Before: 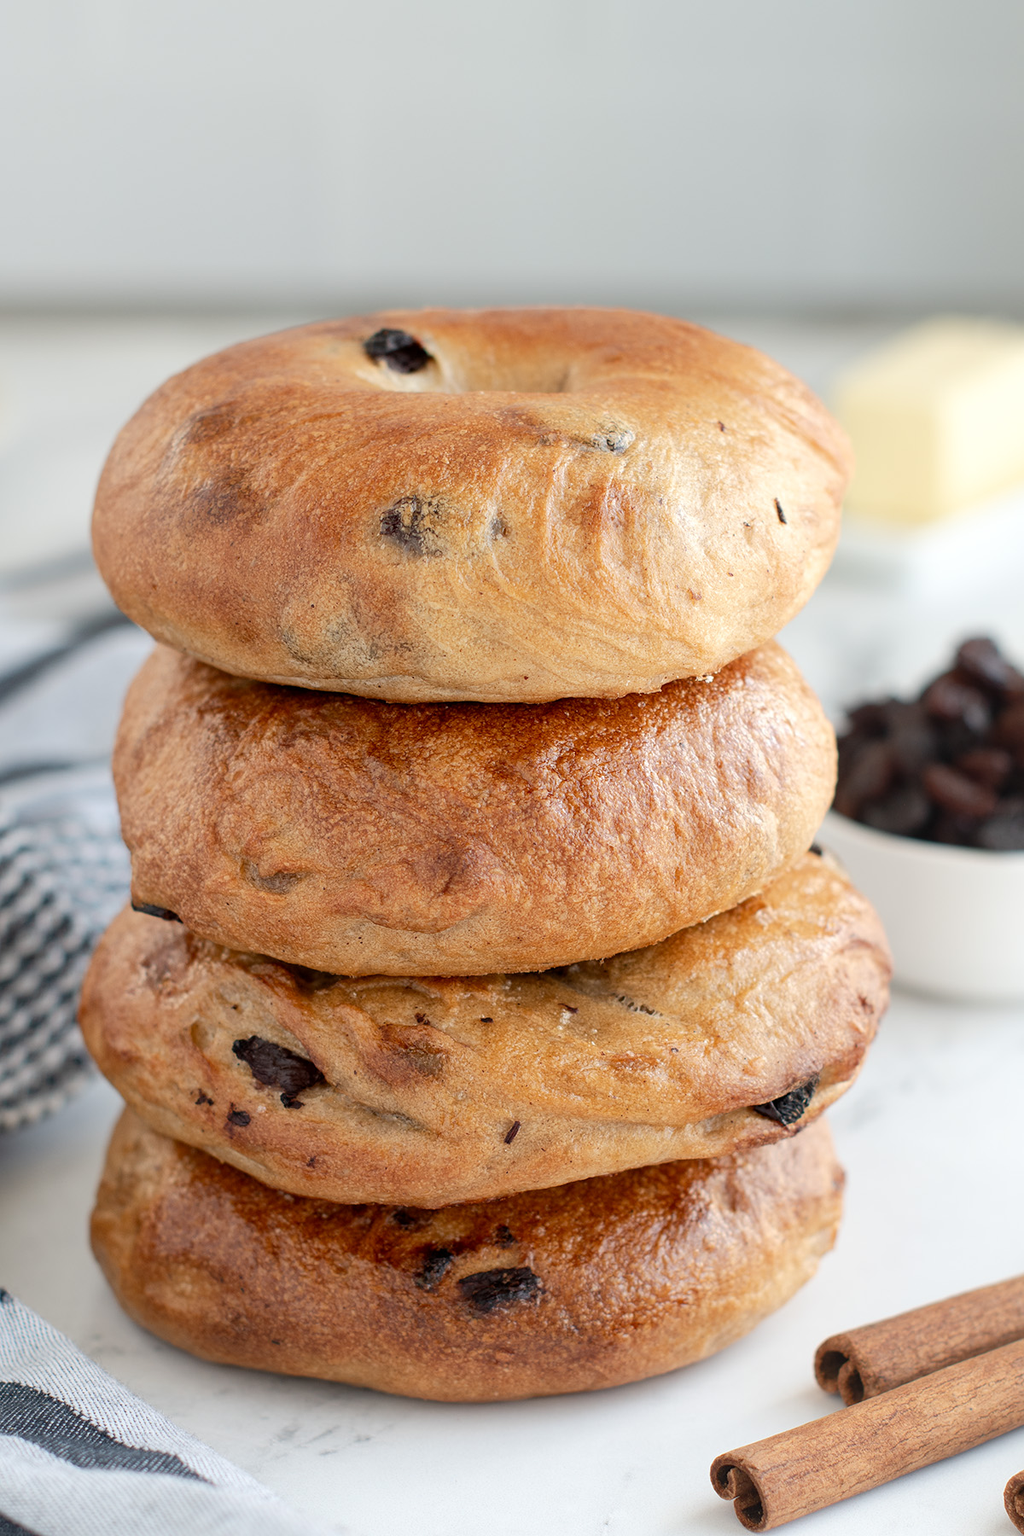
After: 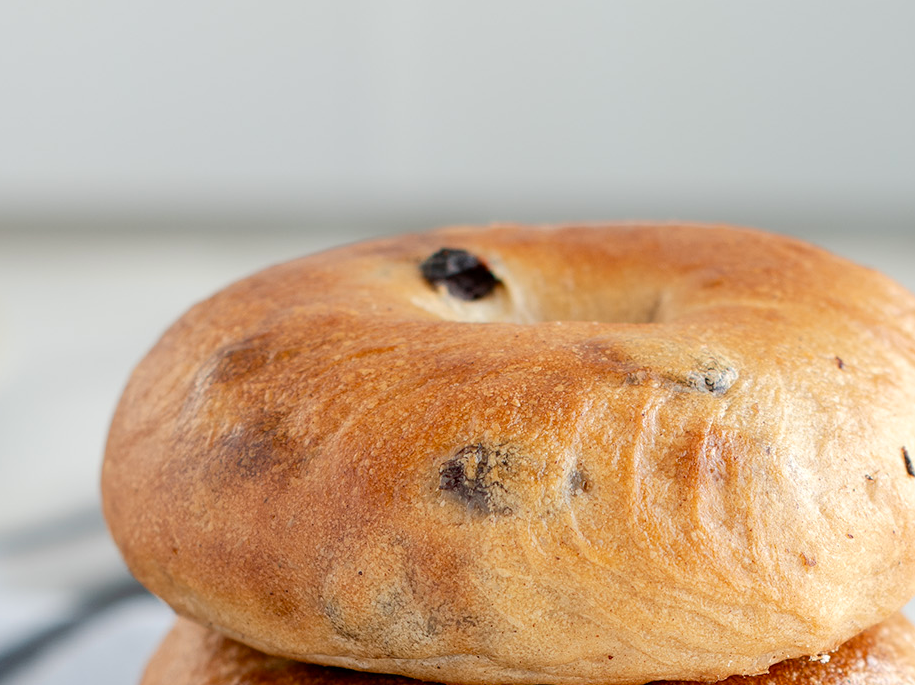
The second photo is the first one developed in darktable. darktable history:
crop: left 0.579%, top 7.627%, right 23.167%, bottom 54.275%
color balance: output saturation 110%
